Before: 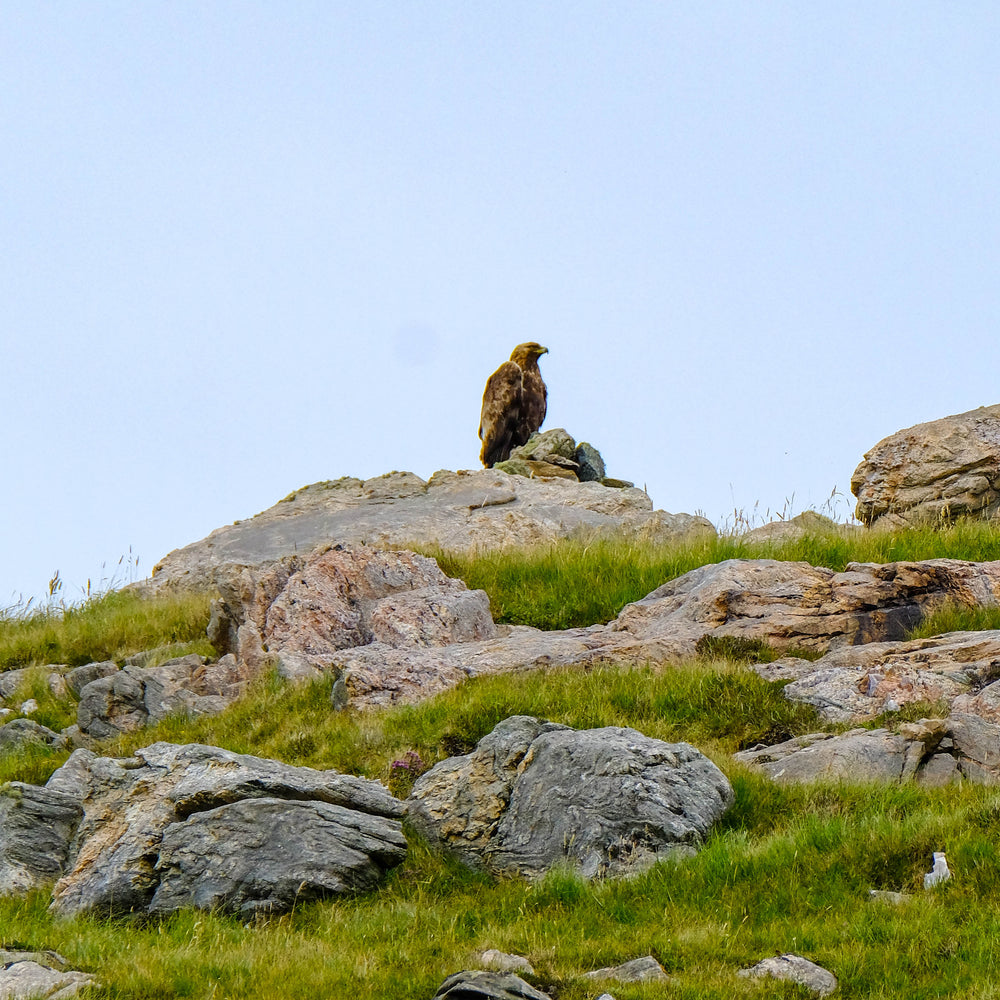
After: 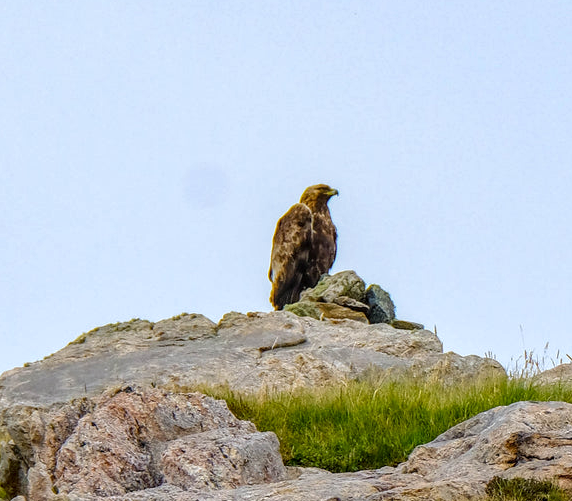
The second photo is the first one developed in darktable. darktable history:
crop: left 21.018%, top 15.834%, right 21.773%, bottom 33.975%
local contrast: on, module defaults
